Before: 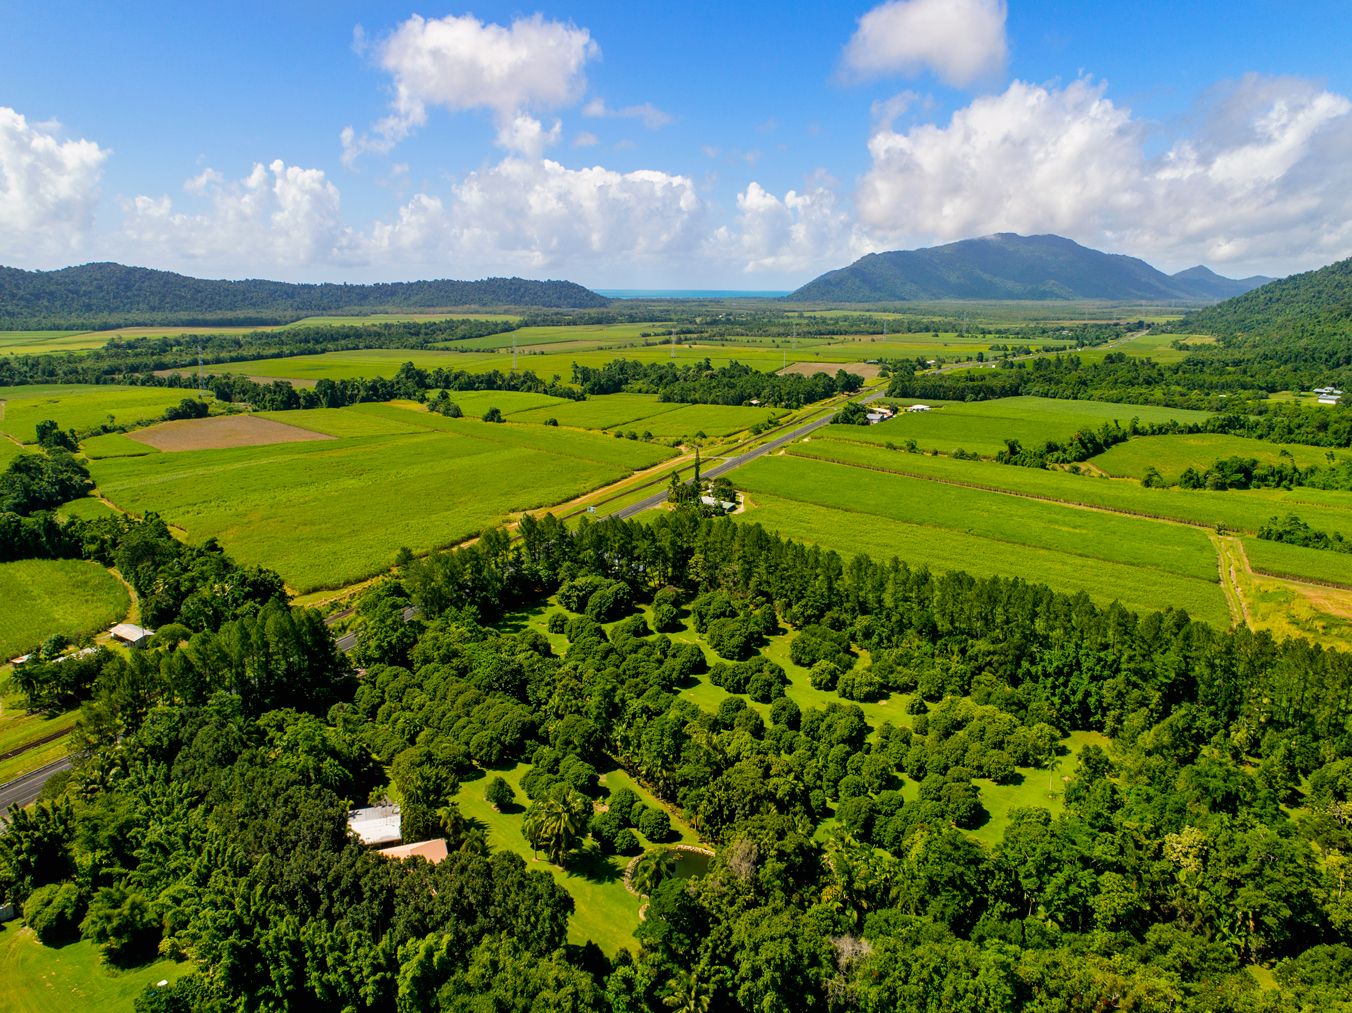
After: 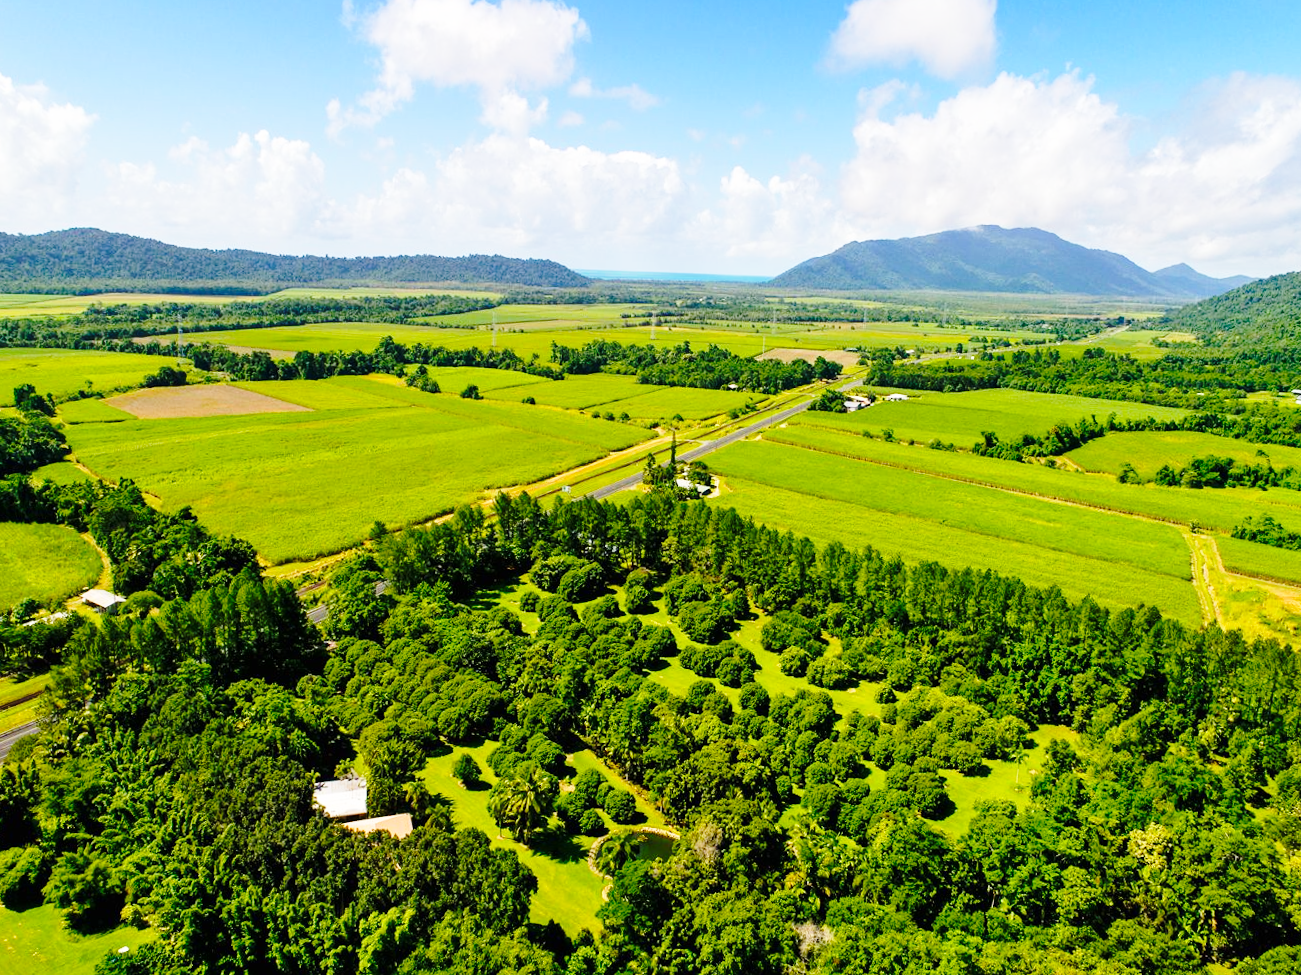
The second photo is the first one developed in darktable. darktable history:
base curve: curves: ch0 [(0, 0) (0.032, 0.037) (0.105, 0.228) (0.435, 0.76) (0.856, 0.983) (1, 1)], preserve colors none
crop and rotate: angle -1.69°
